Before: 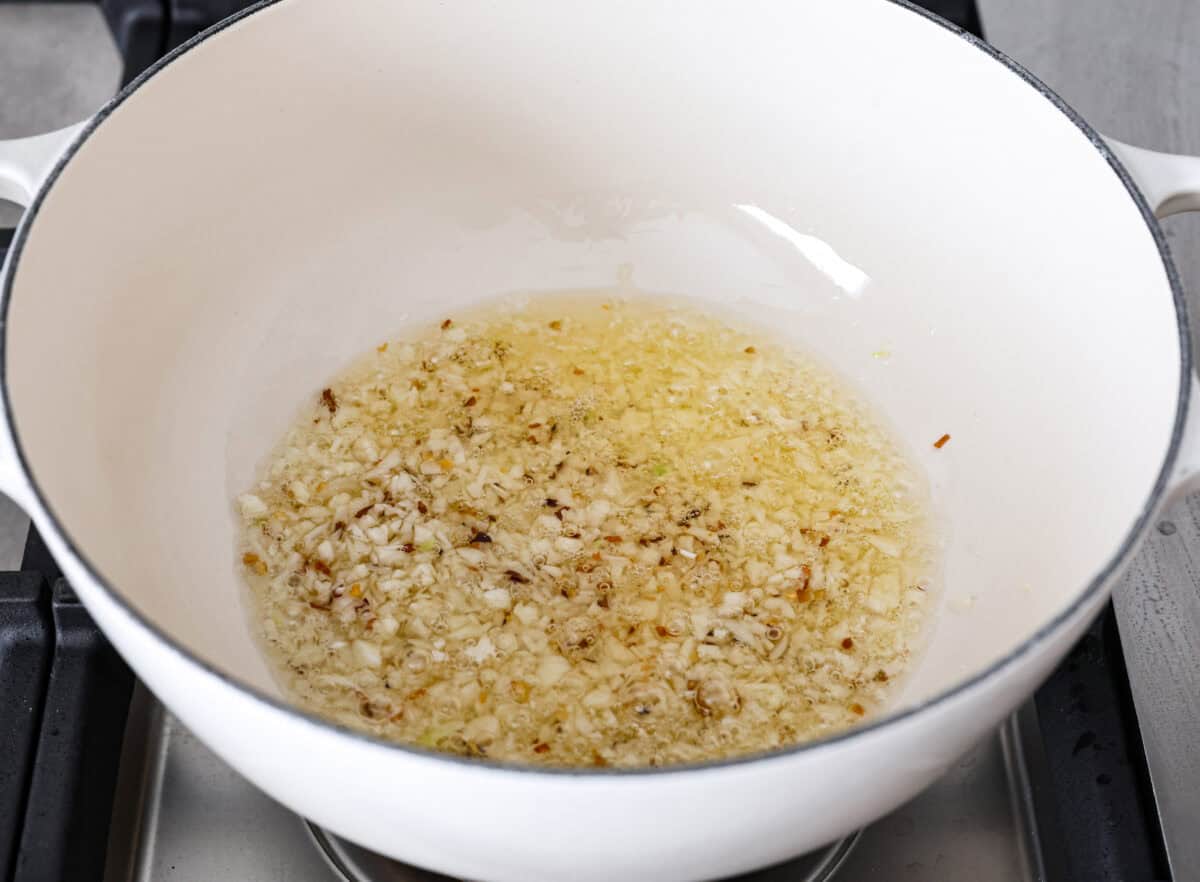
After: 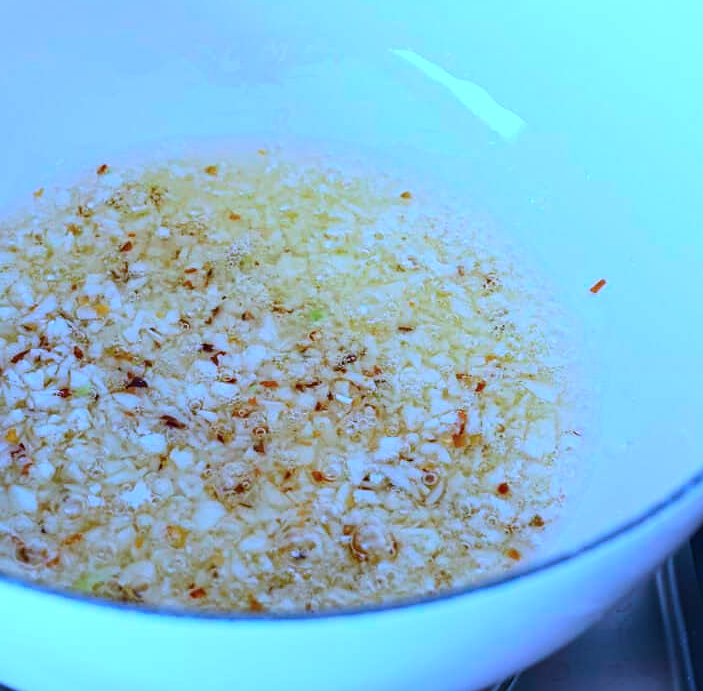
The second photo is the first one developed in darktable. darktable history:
crop and rotate: left 28.679%, top 17.583%, right 12.729%, bottom 4.043%
color calibration: output R [0.946, 0.065, -0.013, 0], output G [-0.246, 1.264, -0.017, 0], output B [0.046, -0.098, 1.05, 0], illuminant custom, x 0.459, y 0.428, temperature 2599.3 K
sharpen: radius 0.99
